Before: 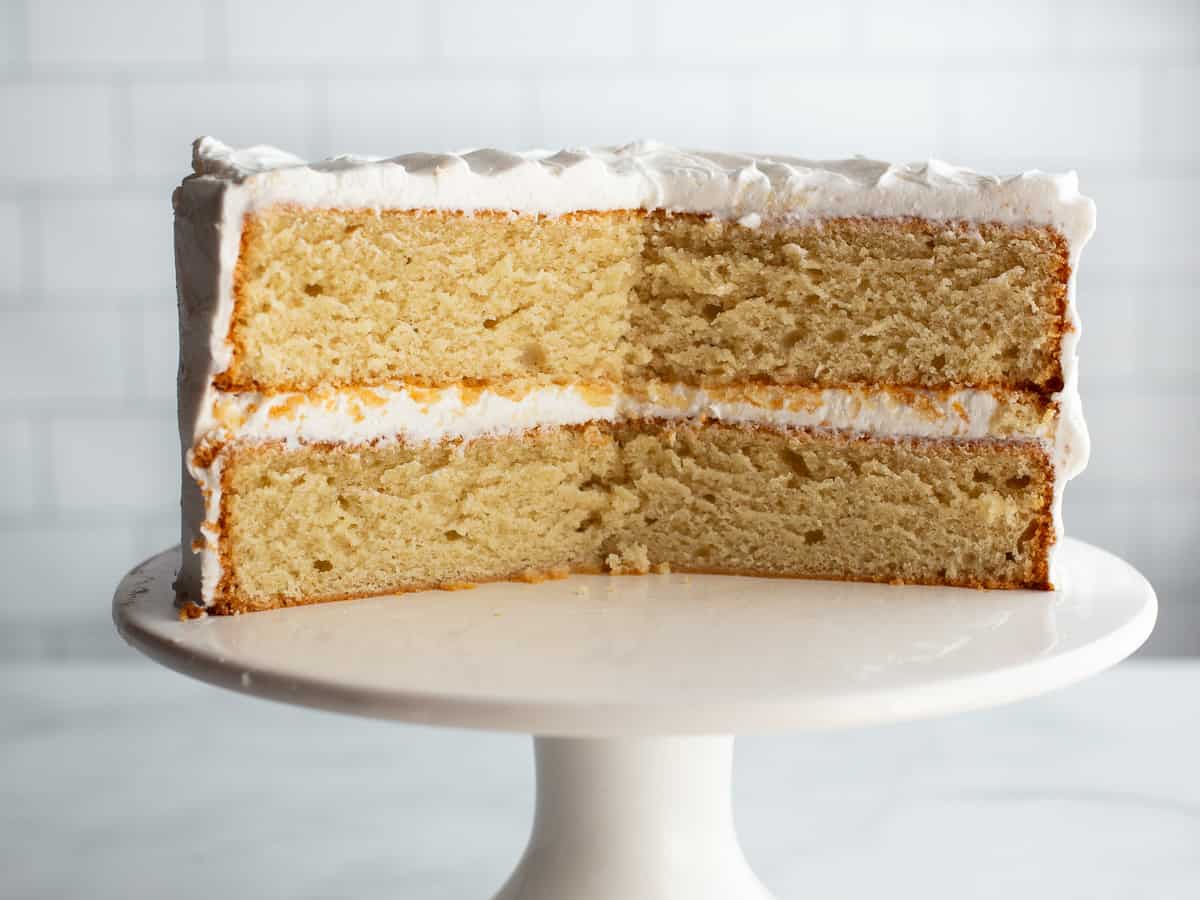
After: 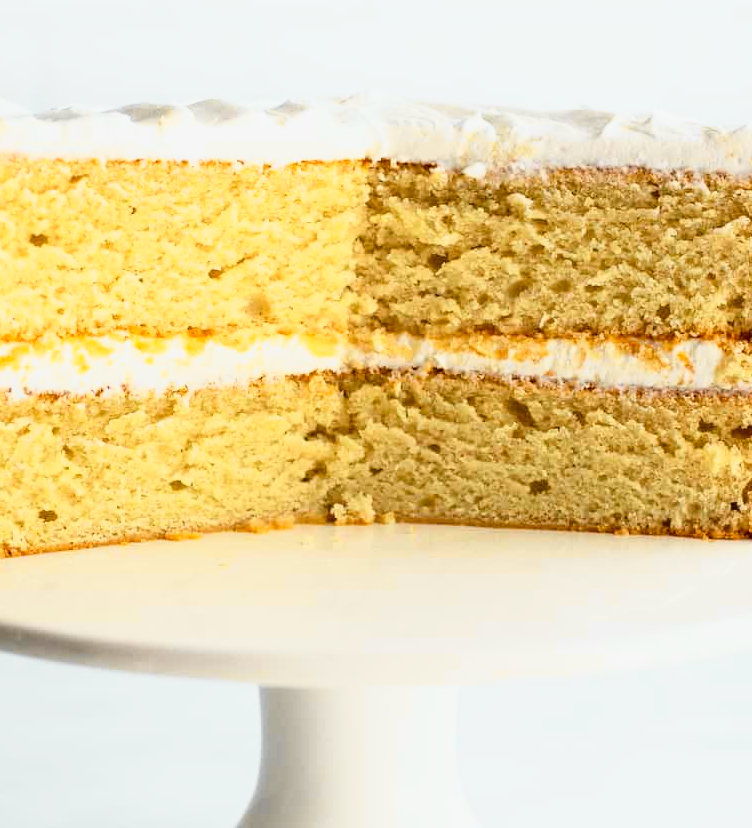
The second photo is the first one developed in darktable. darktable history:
exposure: exposure -0.068 EV, compensate highlight preservation false
tone curve: curves: ch0 [(0, 0.013) (0.129, 0.1) (0.327, 0.382) (0.489, 0.573) (0.66, 0.748) (0.858, 0.926) (1, 0.977)]; ch1 [(0, 0) (0.353, 0.344) (0.45, 0.46) (0.498, 0.495) (0.521, 0.506) (0.563, 0.559) (0.592, 0.585) (0.657, 0.655) (1, 1)]; ch2 [(0, 0) (0.333, 0.346) (0.375, 0.375) (0.427, 0.44) (0.5, 0.501) (0.505, 0.499) (0.528, 0.533) (0.579, 0.61) (0.612, 0.644) (0.66, 0.715) (1, 1)], color space Lab, independent channels, preserve colors none
crop and rotate: left 22.924%, top 5.623%, right 14.361%, bottom 2.282%
contrast brightness saturation: contrast 0.205, brightness 0.145, saturation 0.138
